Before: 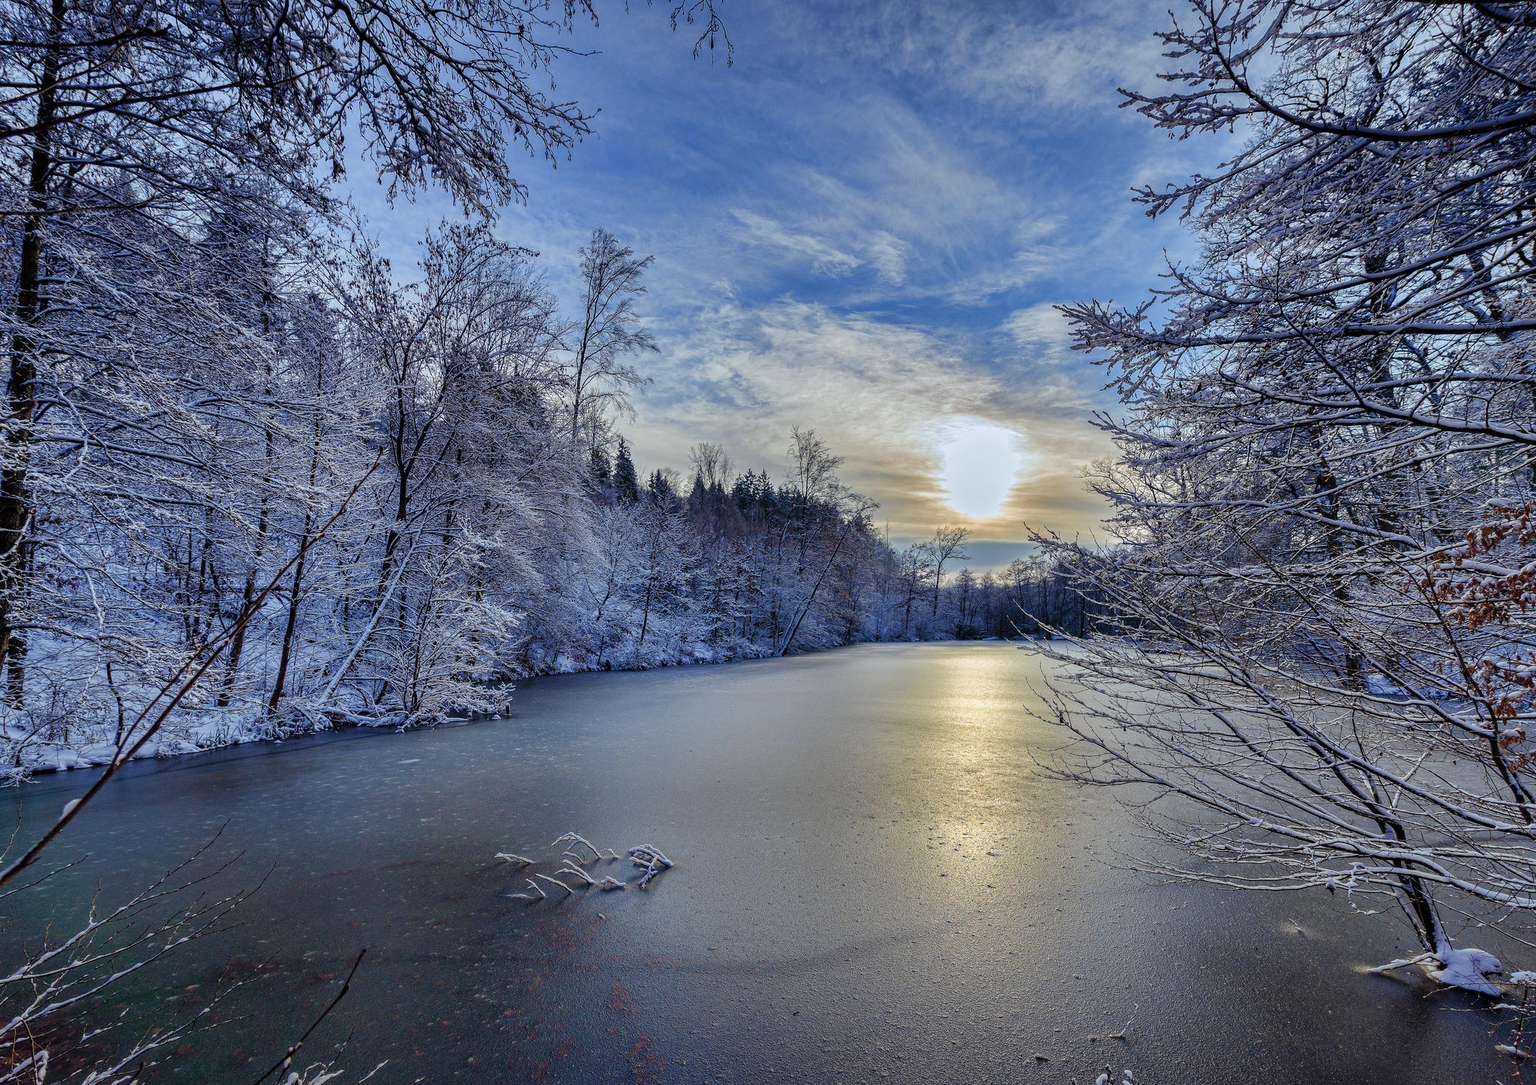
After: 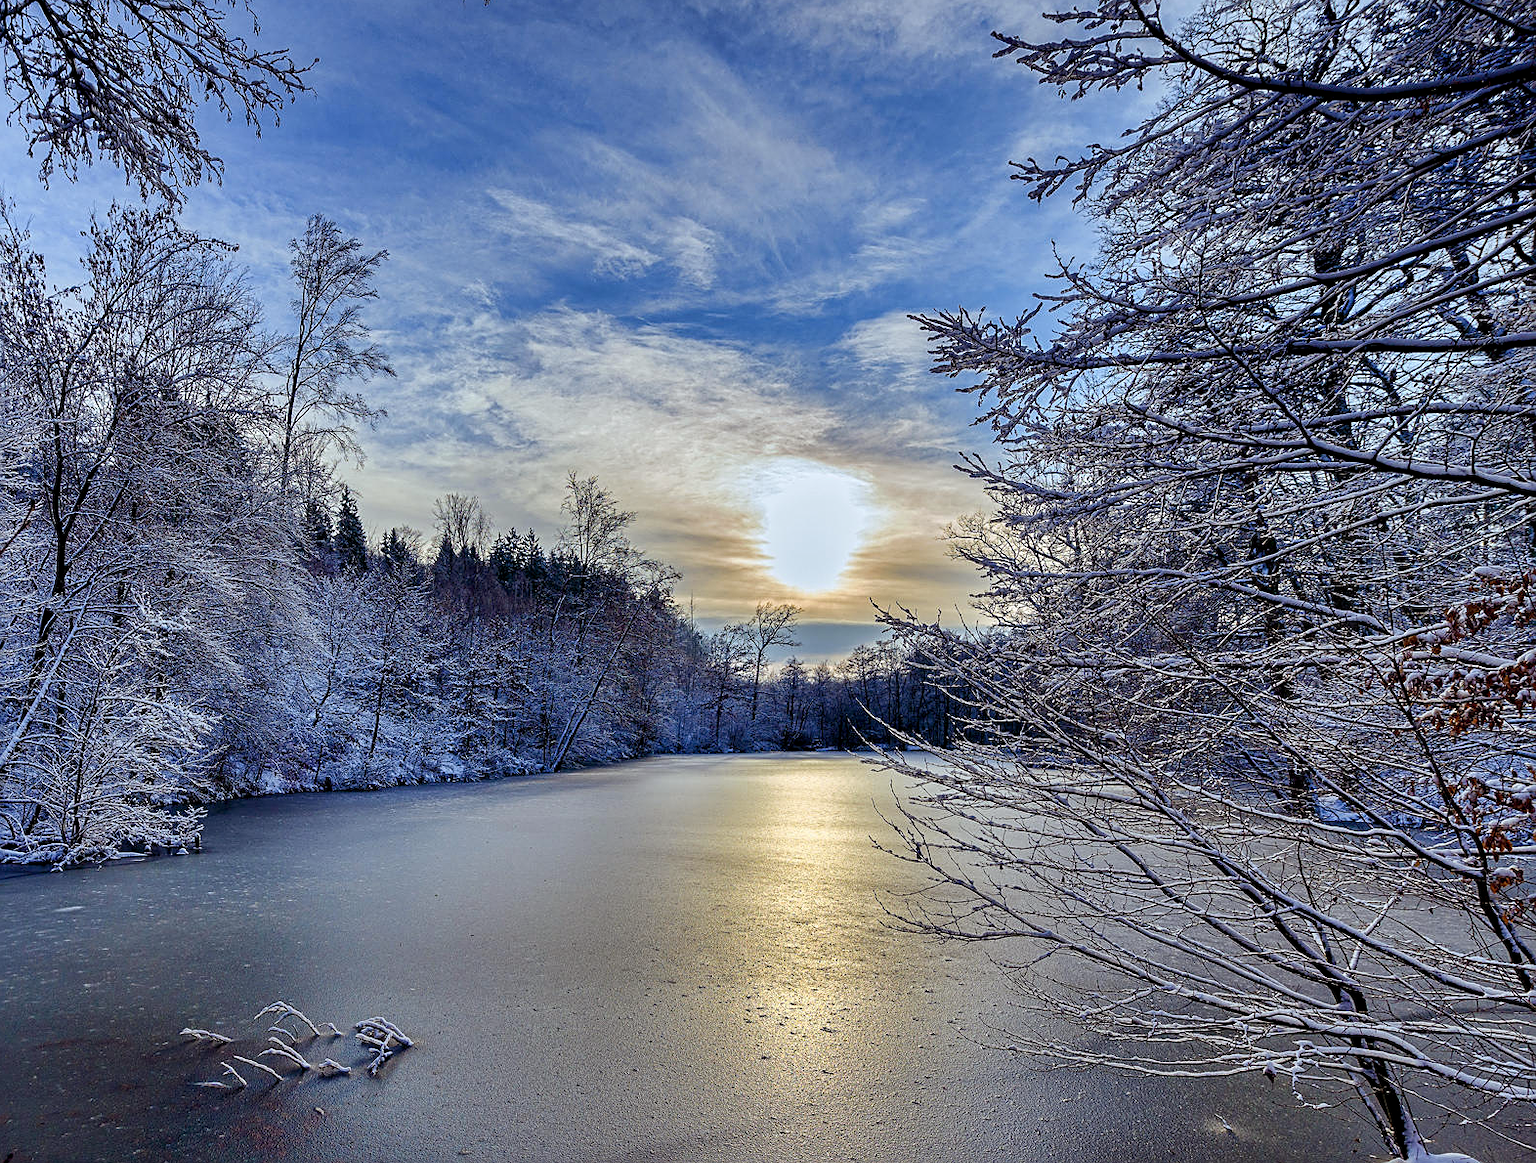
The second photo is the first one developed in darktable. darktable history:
color balance rgb: power › chroma 0.303%, power › hue 25.27°, global offset › luminance -0.515%, perceptual saturation grading › global saturation 0.06%, global vibrance 20%
contrast brightness saturation: contrast 0.136
crop: left 23.222%, top 5.883%, bottom 11.753%
sharpen: on, module defaults
tone equalizer: on, module defaults
